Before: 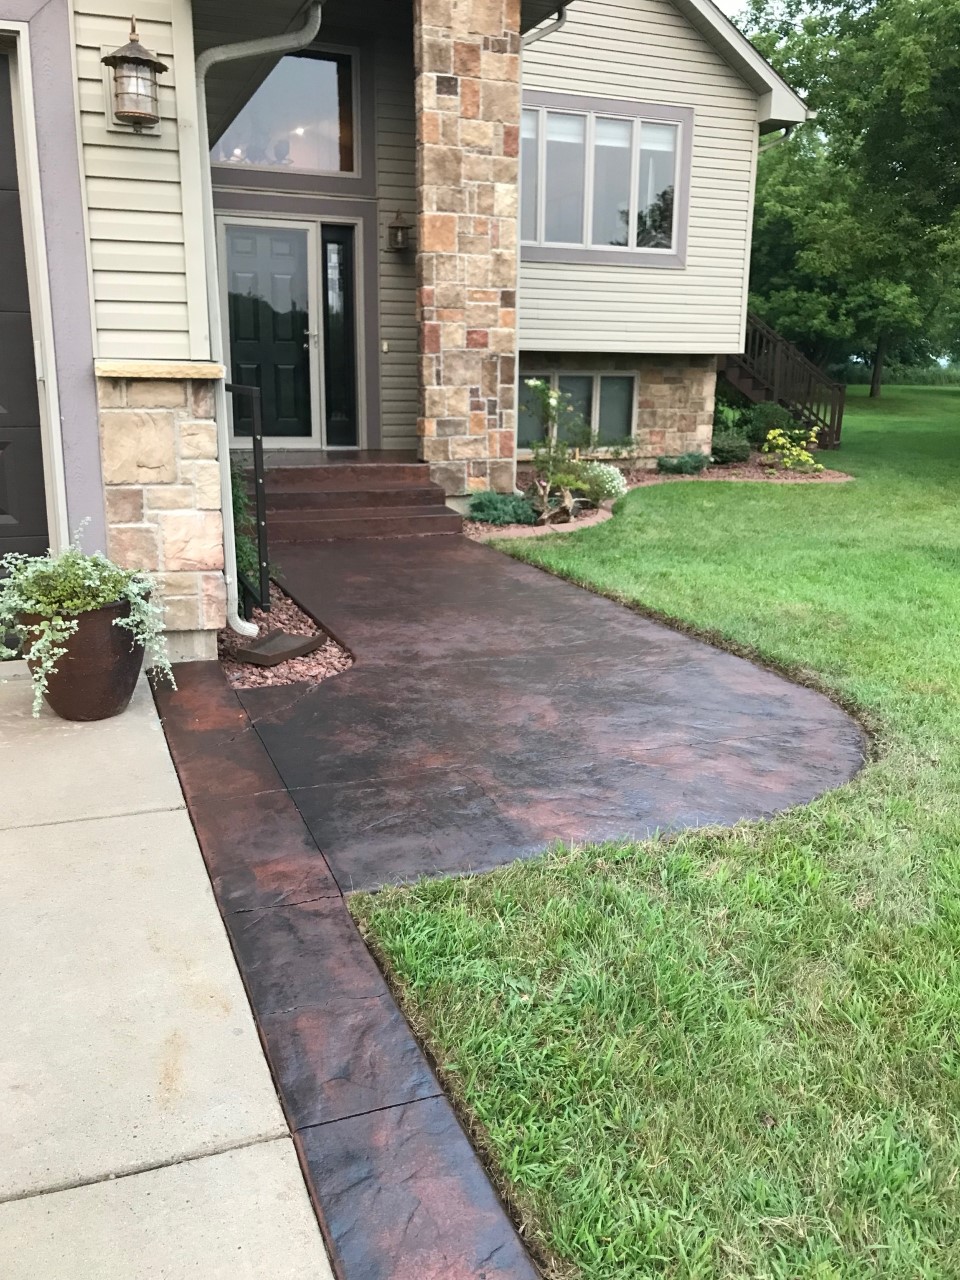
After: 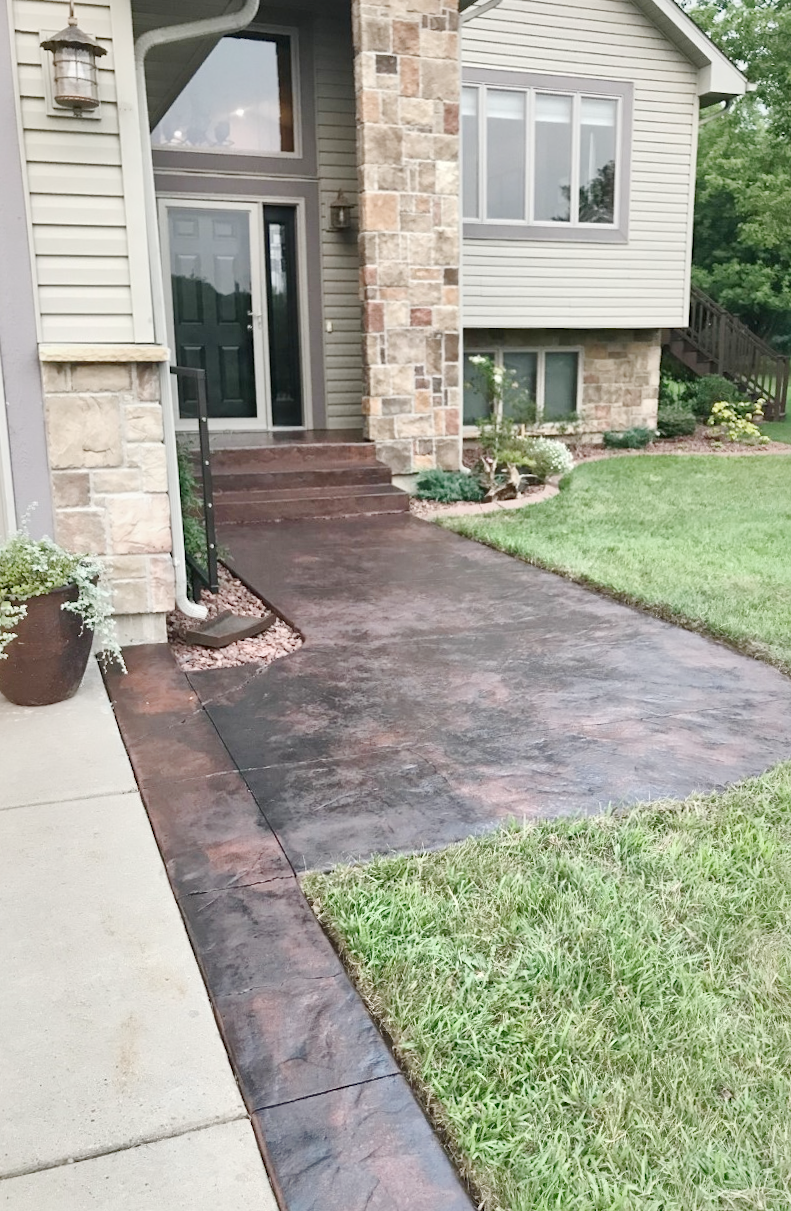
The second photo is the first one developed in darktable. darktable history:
color balance: contrast -15%
local contrast: mode bilateral grid, contrast 20, coarseness 50, detail 171%, midtone range 0.2
base curve: curves: ch0 [(0, 0) (0.158, 0.273) (0.879, 0.895) (1, 1)], preserve colors none
crop and rotate: angle 1°, left 4.281%, top 0.642%, right 11.383%, bottom 2.486%
